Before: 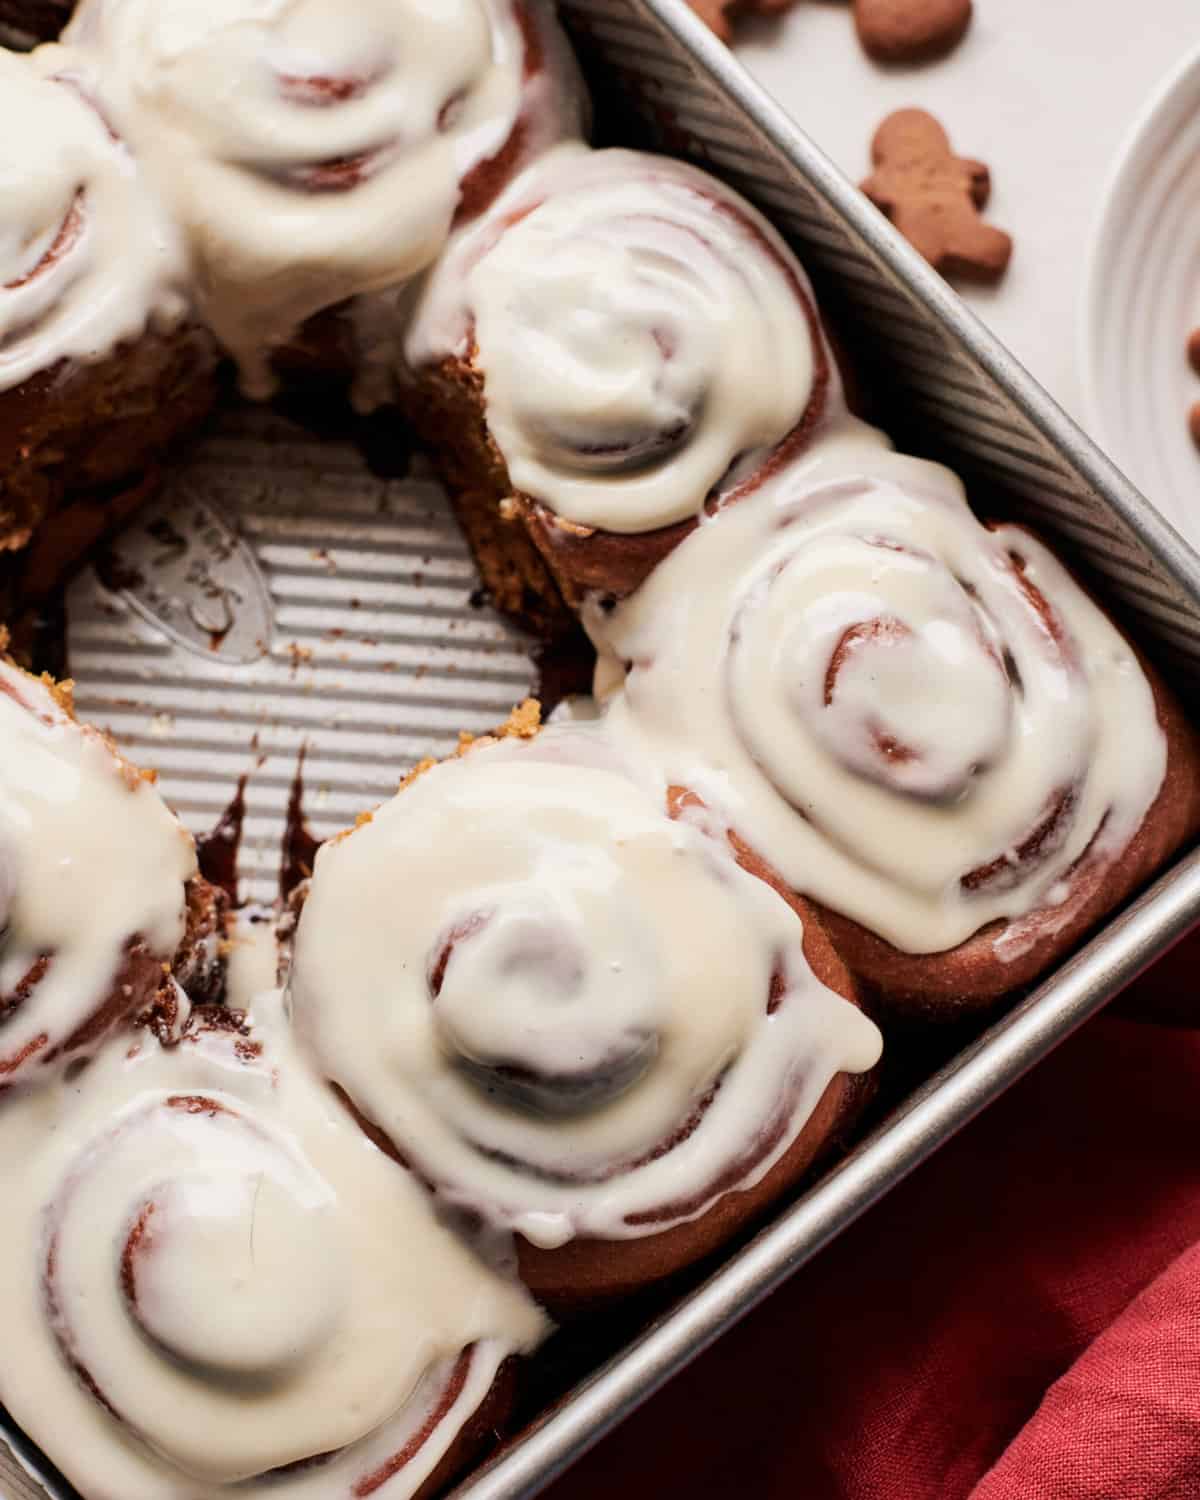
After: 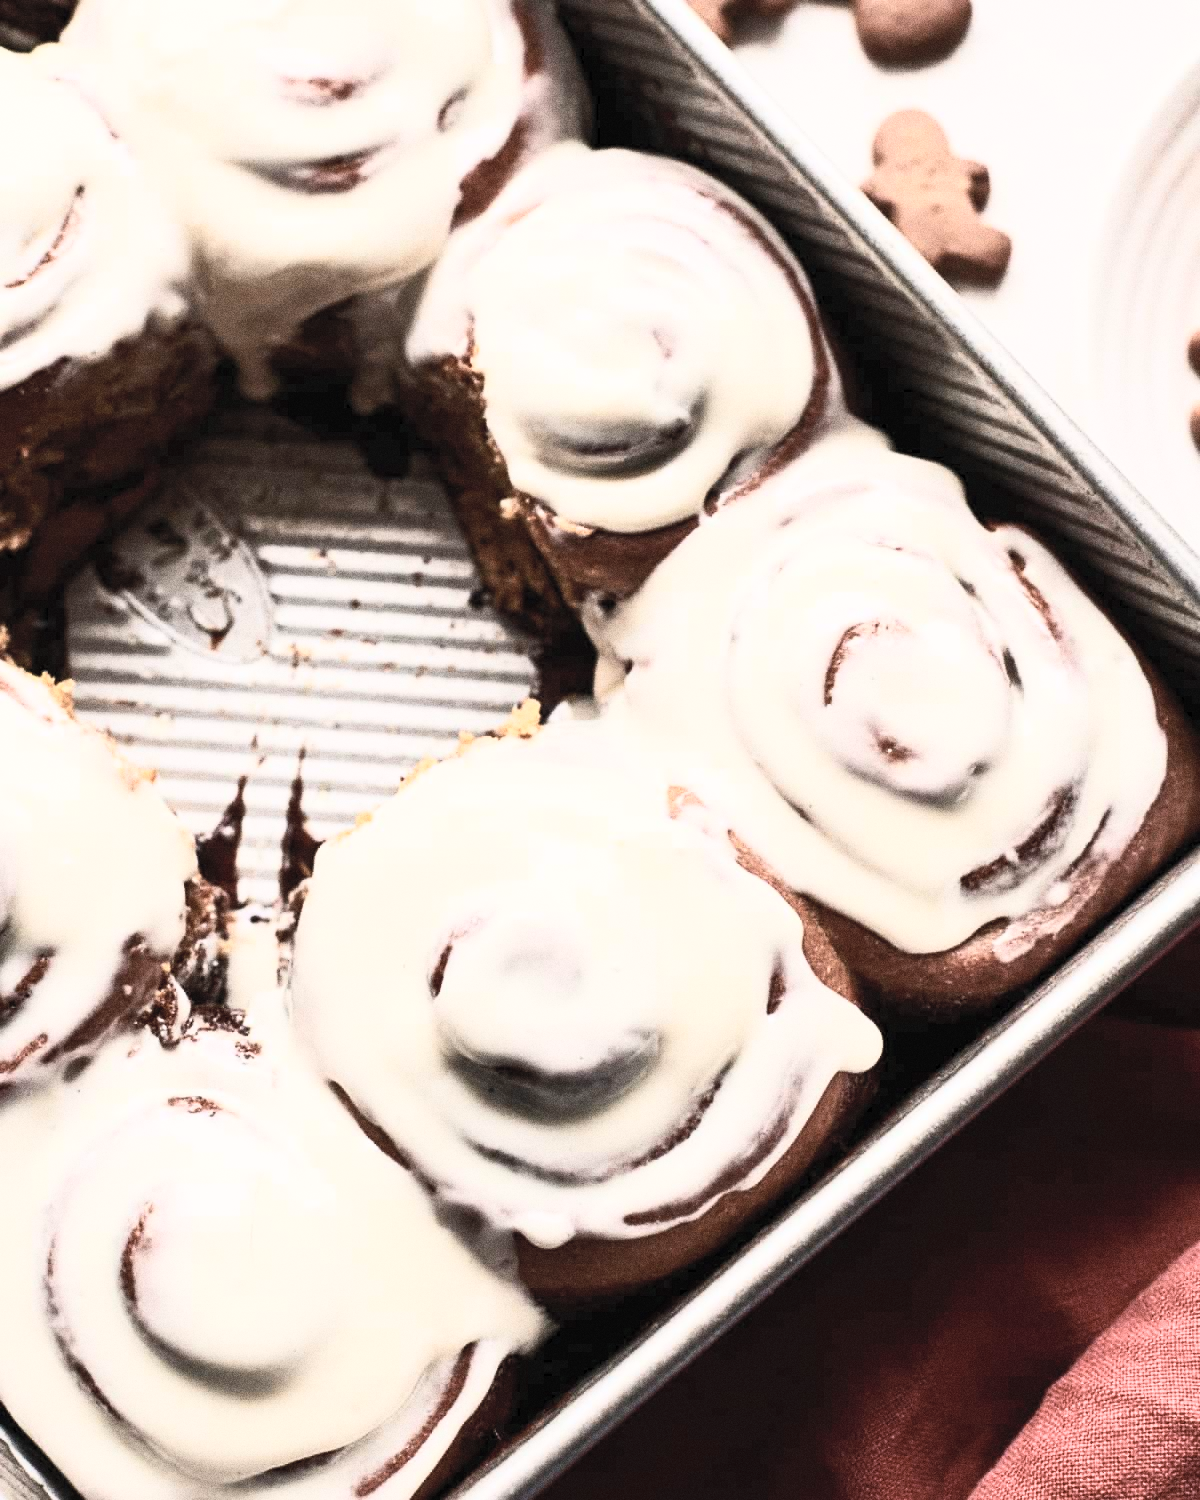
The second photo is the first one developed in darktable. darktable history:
contrast brightness saturation: contrast 0.57, brightness 0.57, saturation -0.34
grain: coarseness 0.09 ISO, strength 40%
